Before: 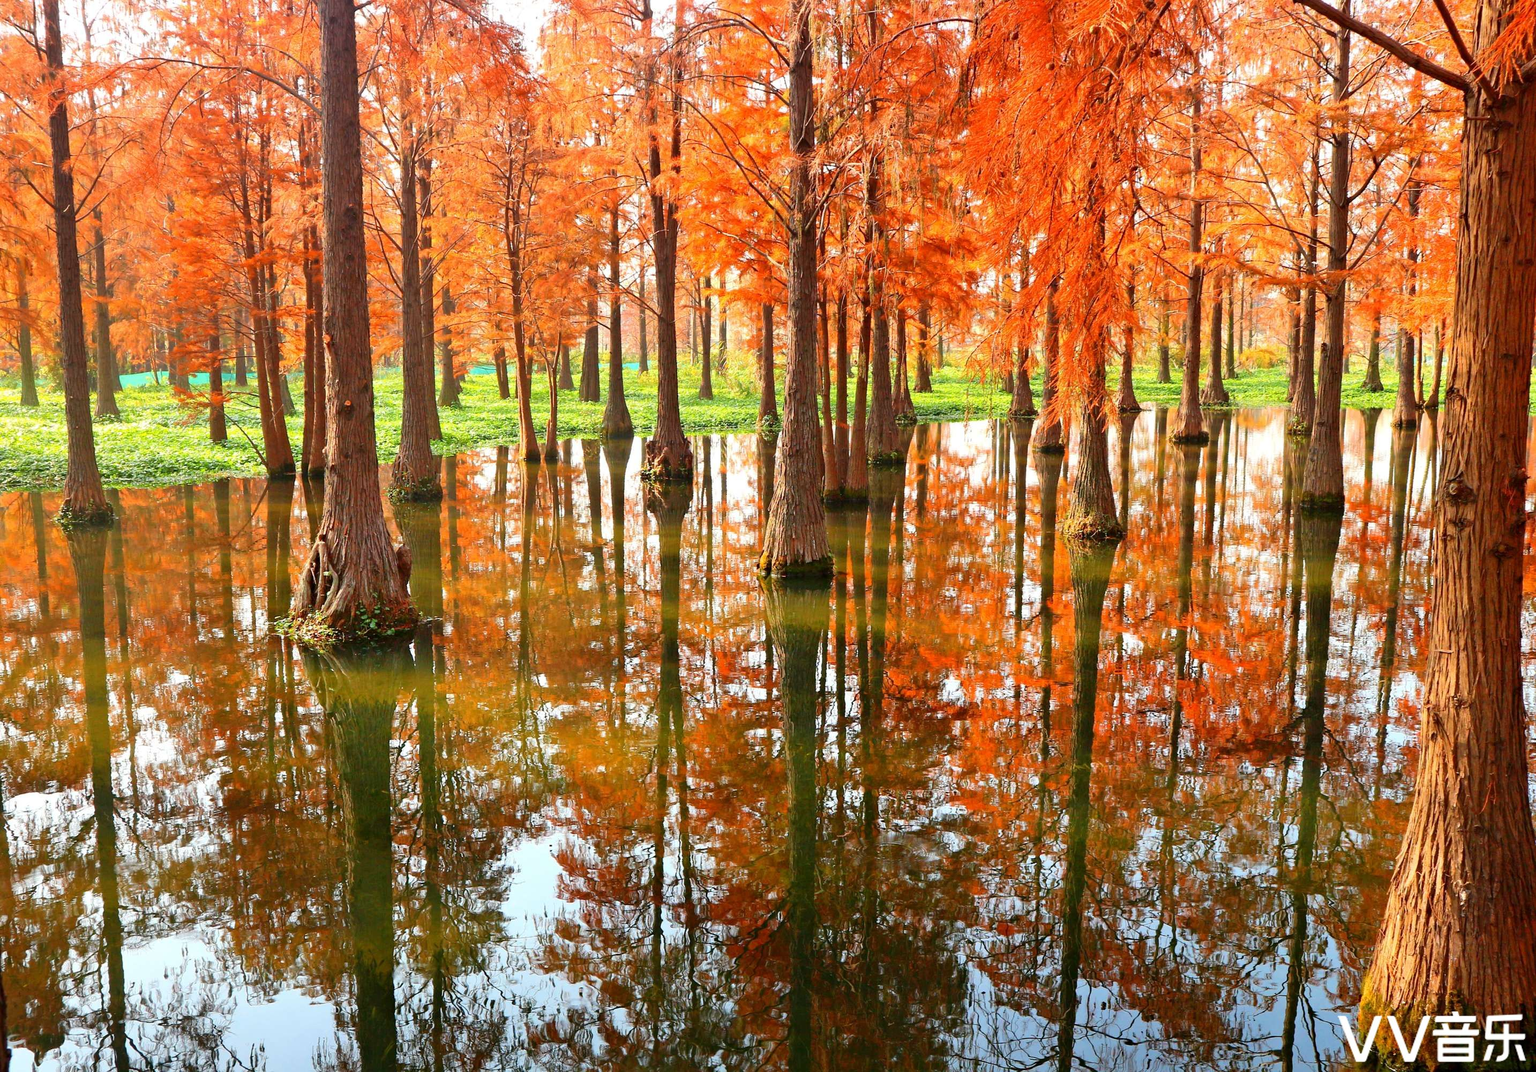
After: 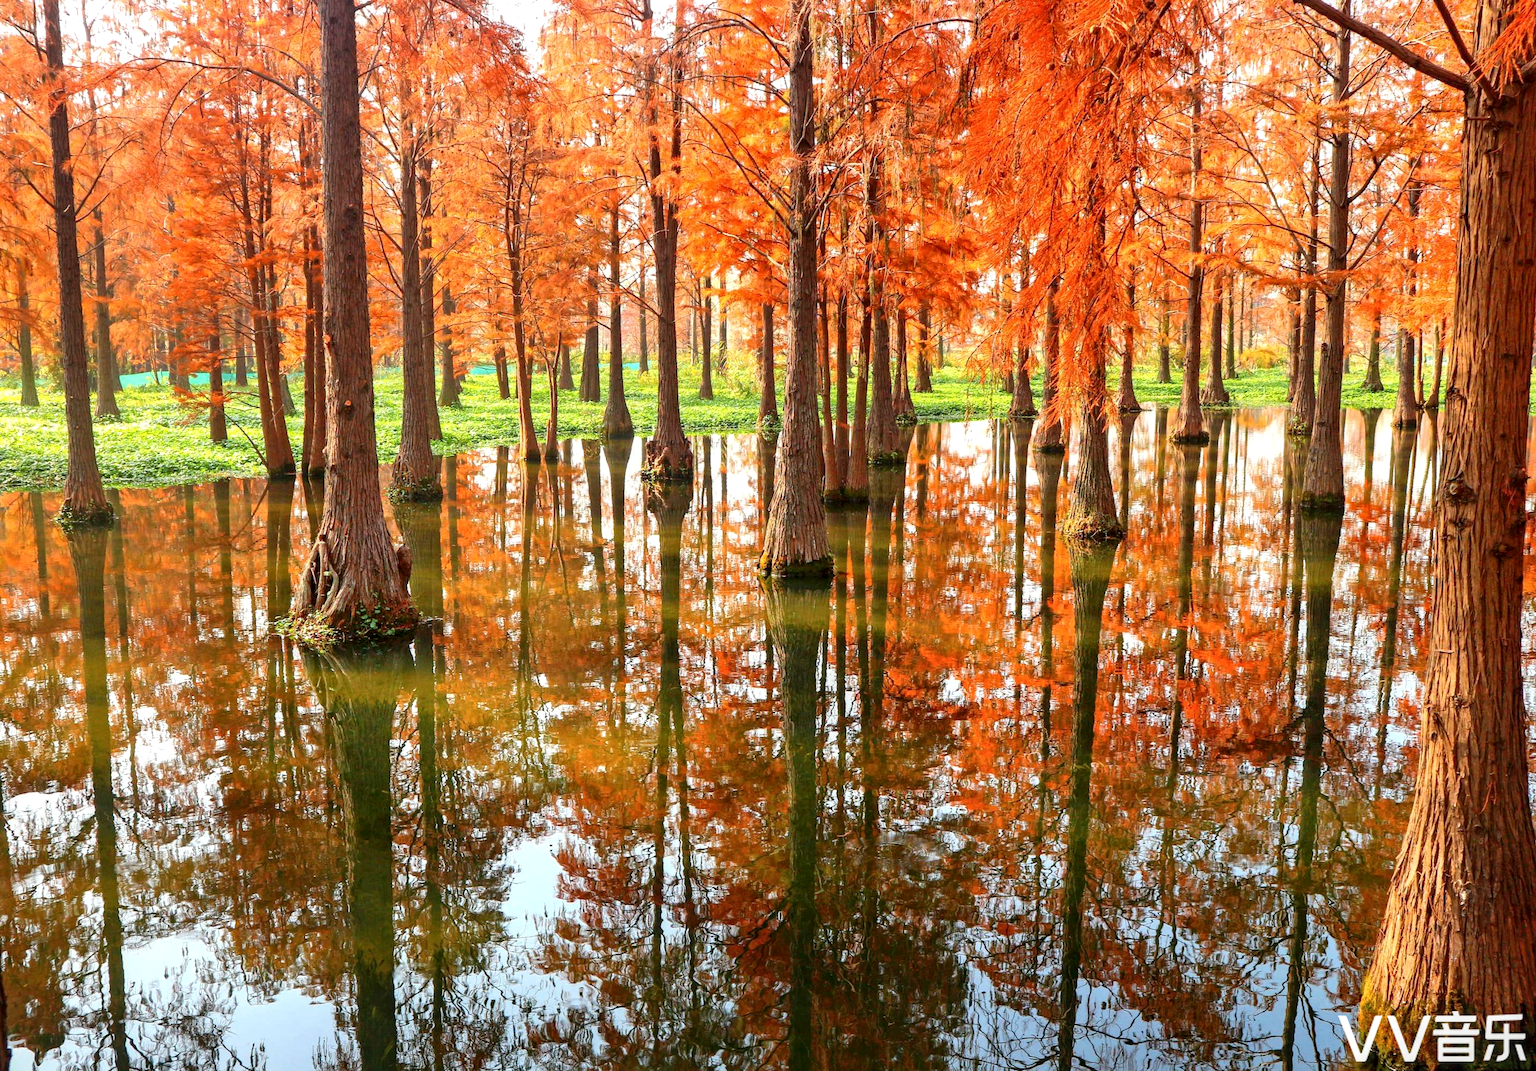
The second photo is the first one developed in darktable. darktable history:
shadows and highlights: shadows -10.08, white point adjustment 1.55, highlights 10.71
local contrast: on, module defaults
